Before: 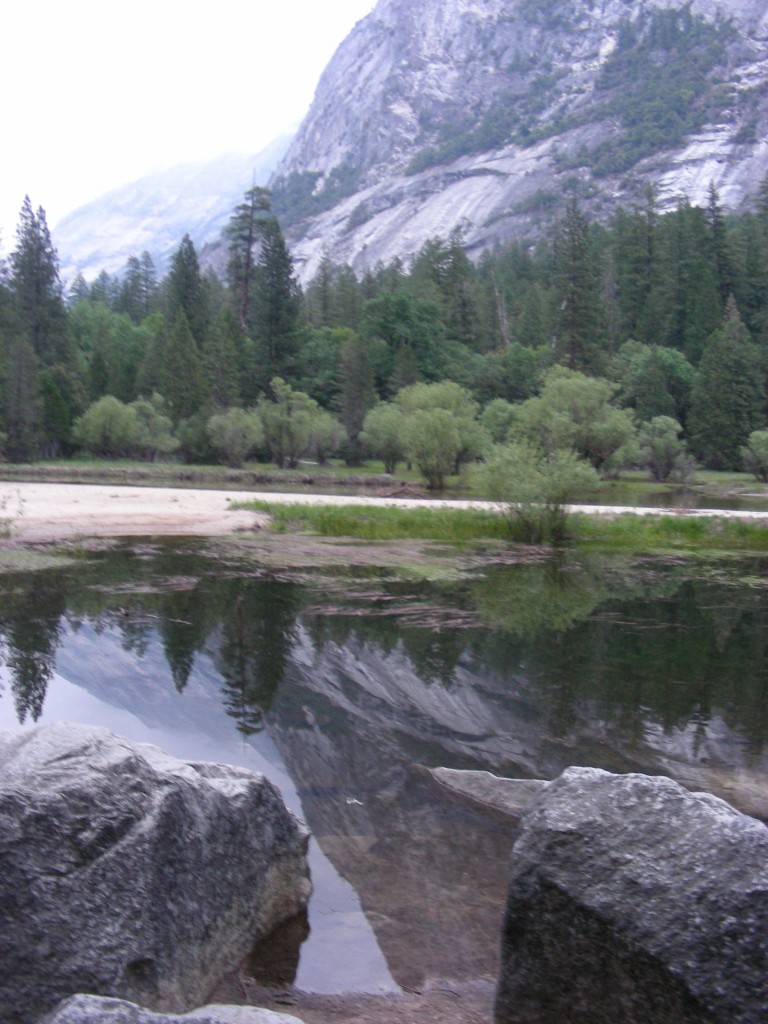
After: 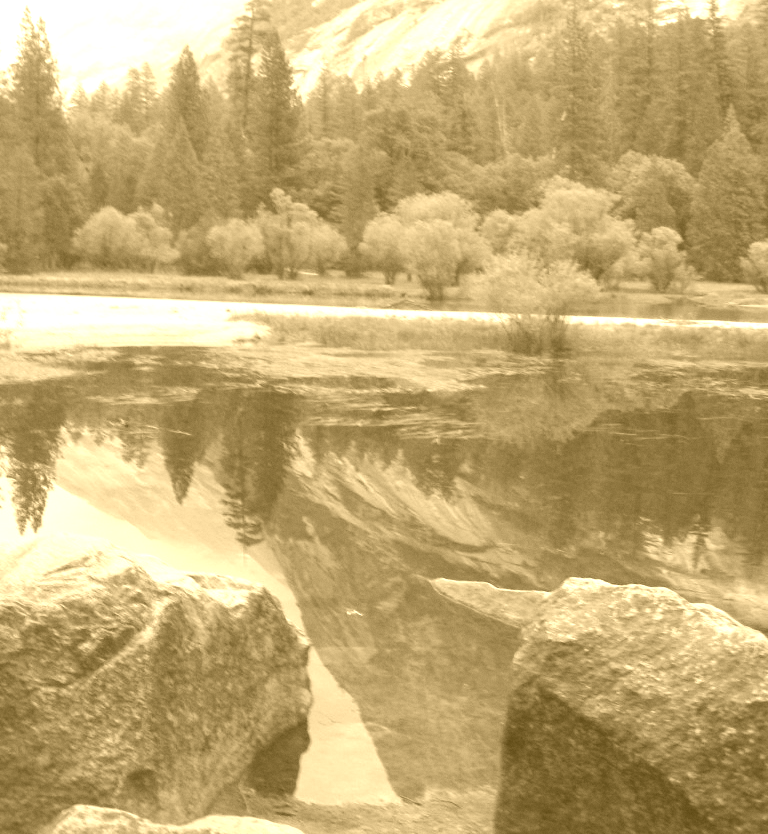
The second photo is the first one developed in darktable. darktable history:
grain: coarseness 0.09 ISO, strength 10%
crop and rotate: top 18.507%
colorize: hue 36°, source mix 100%
